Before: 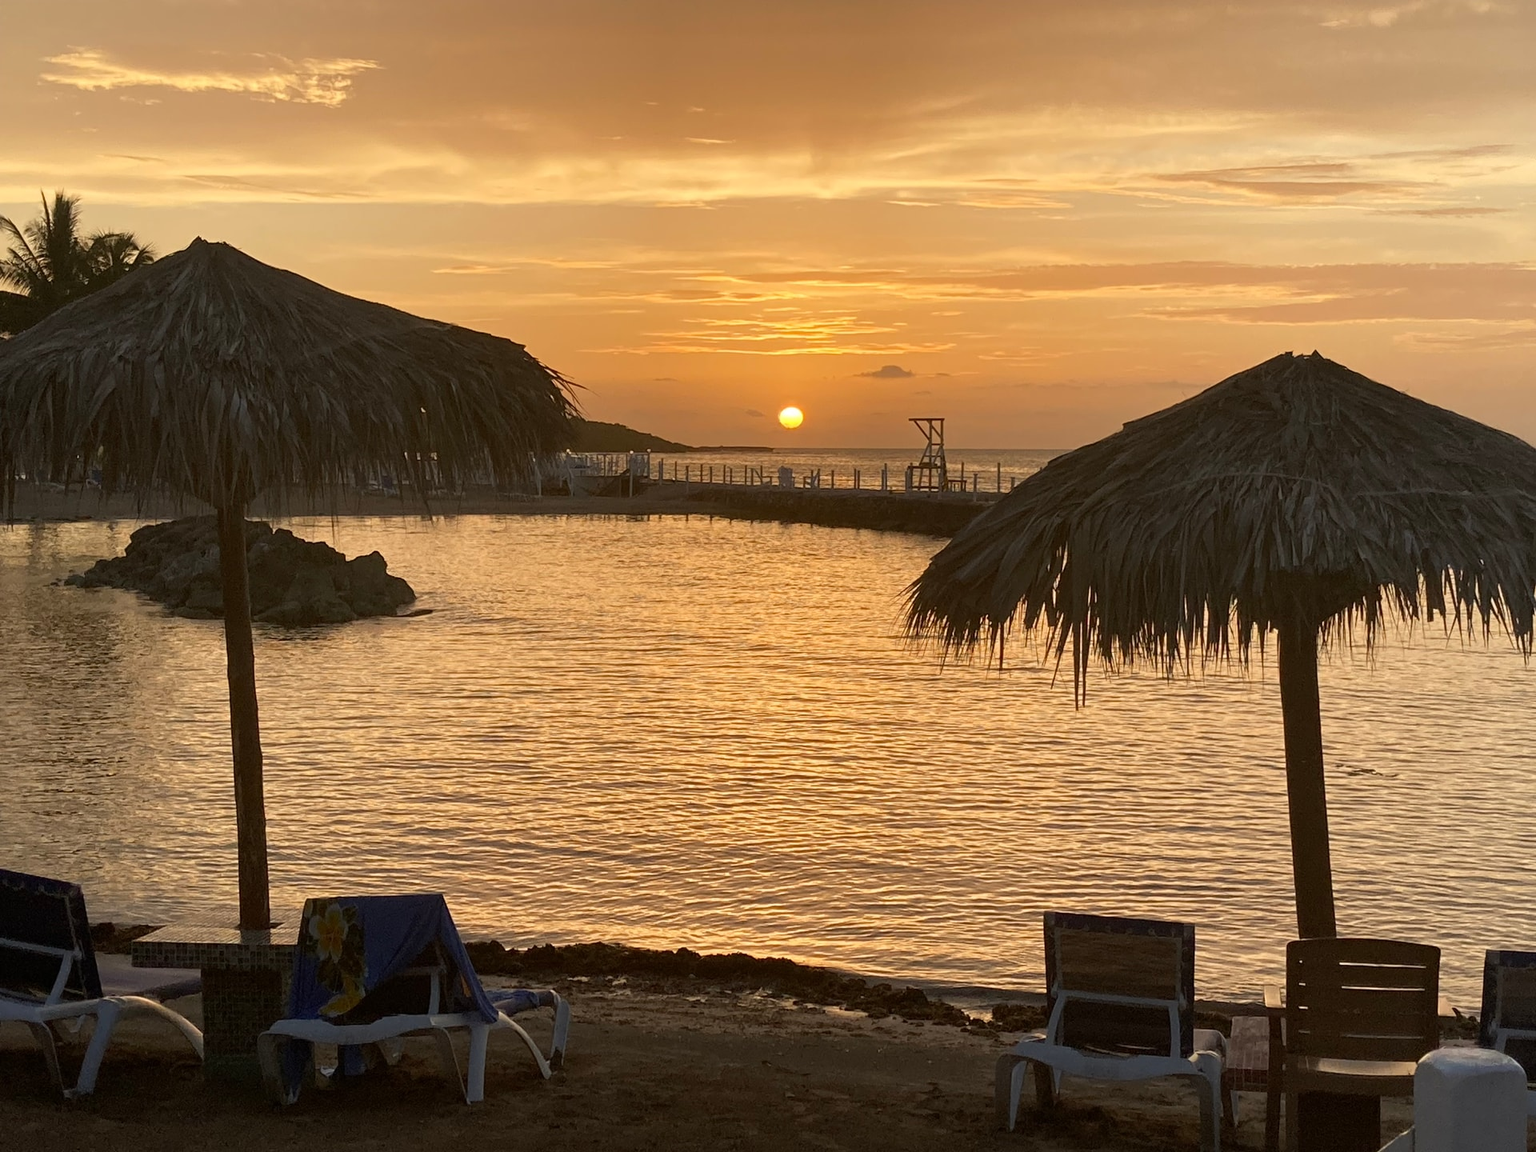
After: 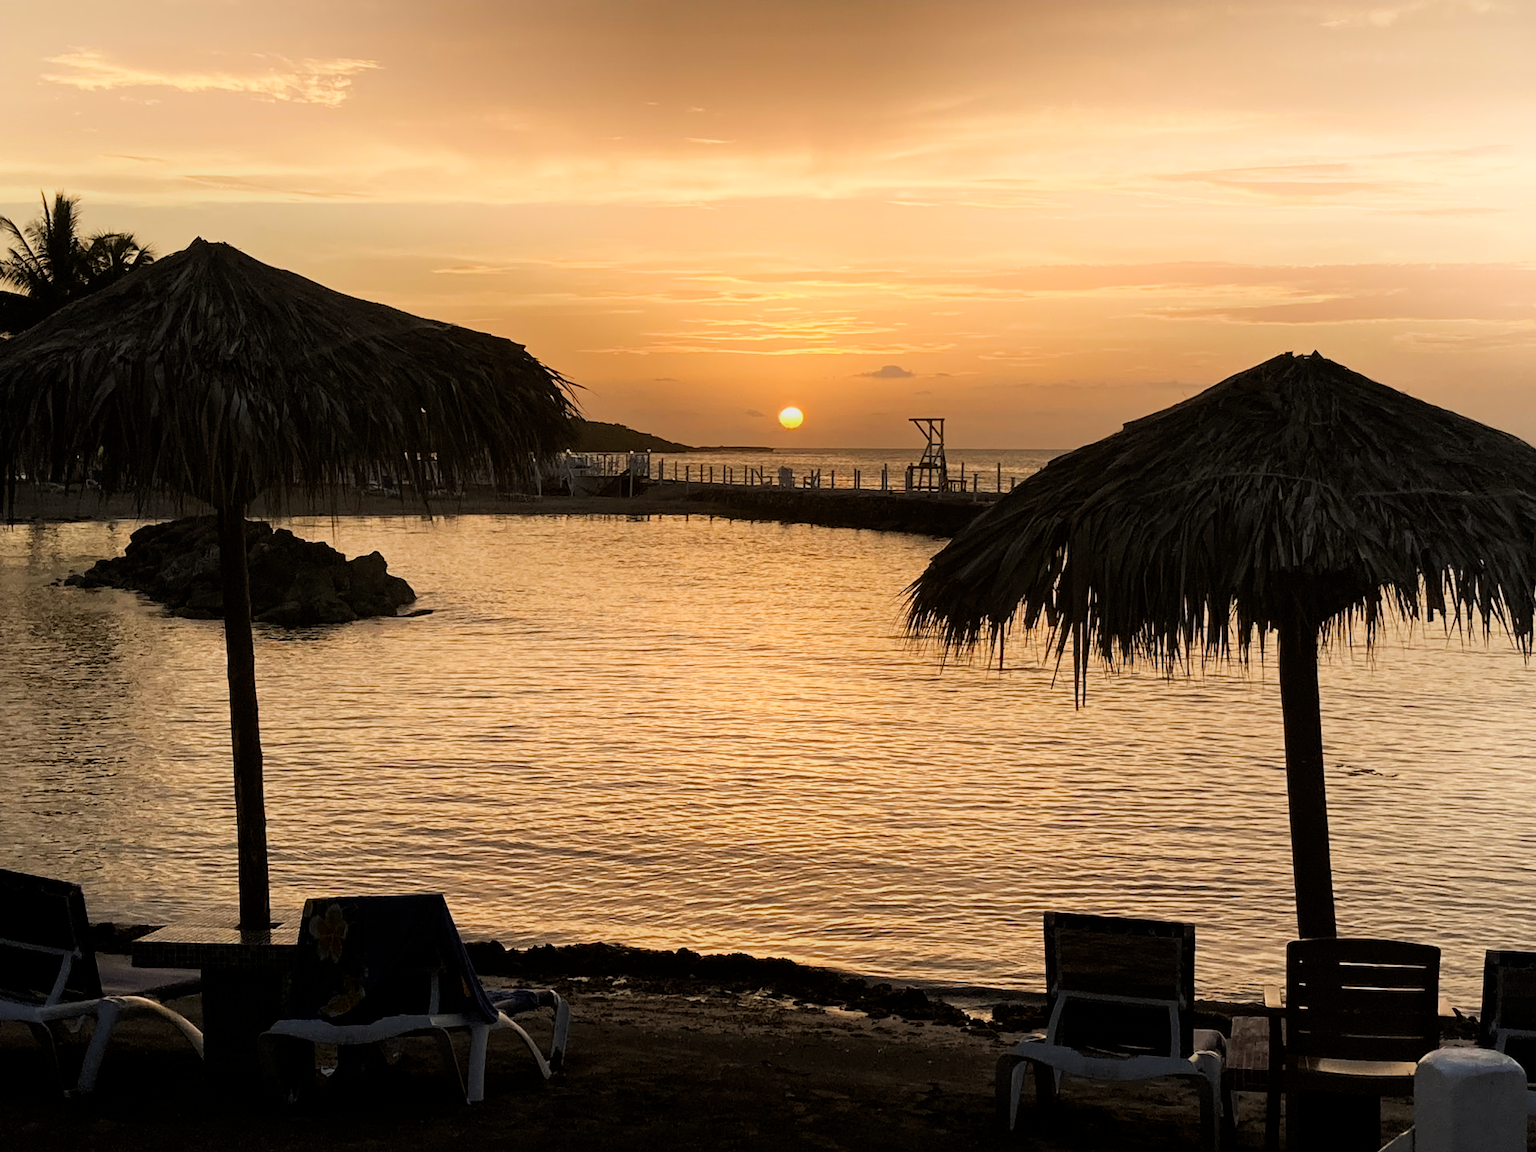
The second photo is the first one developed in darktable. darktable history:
filmic rgb: black relative exposure -5.15 EV, white relative exposure 3.54 EV, threshold 5.99 EV, hardness 3.17, contrast 1.185, highlights saturation mix -48.73%, enable highlight reconstruction true
shadows and highlights: shadows -21.38, highlights 99.57, soften with gaussian
